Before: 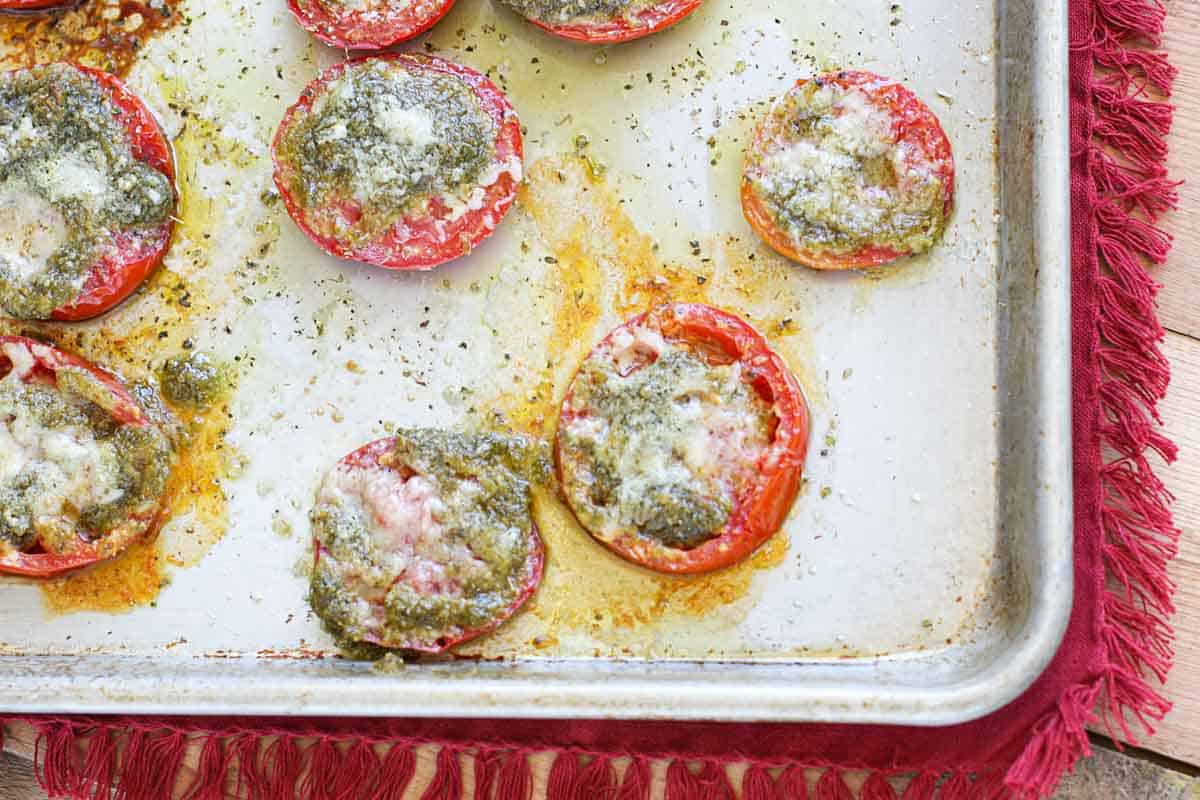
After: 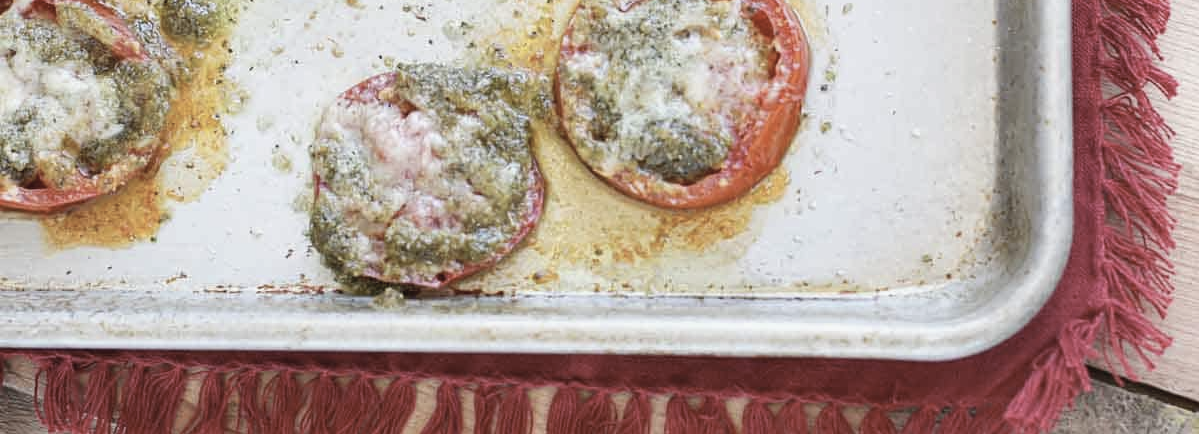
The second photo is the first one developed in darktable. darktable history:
contrast brightness saturation: contrast -0.05, saturation -0.399
crop and rotate: top 45.7%, right 0.016%
